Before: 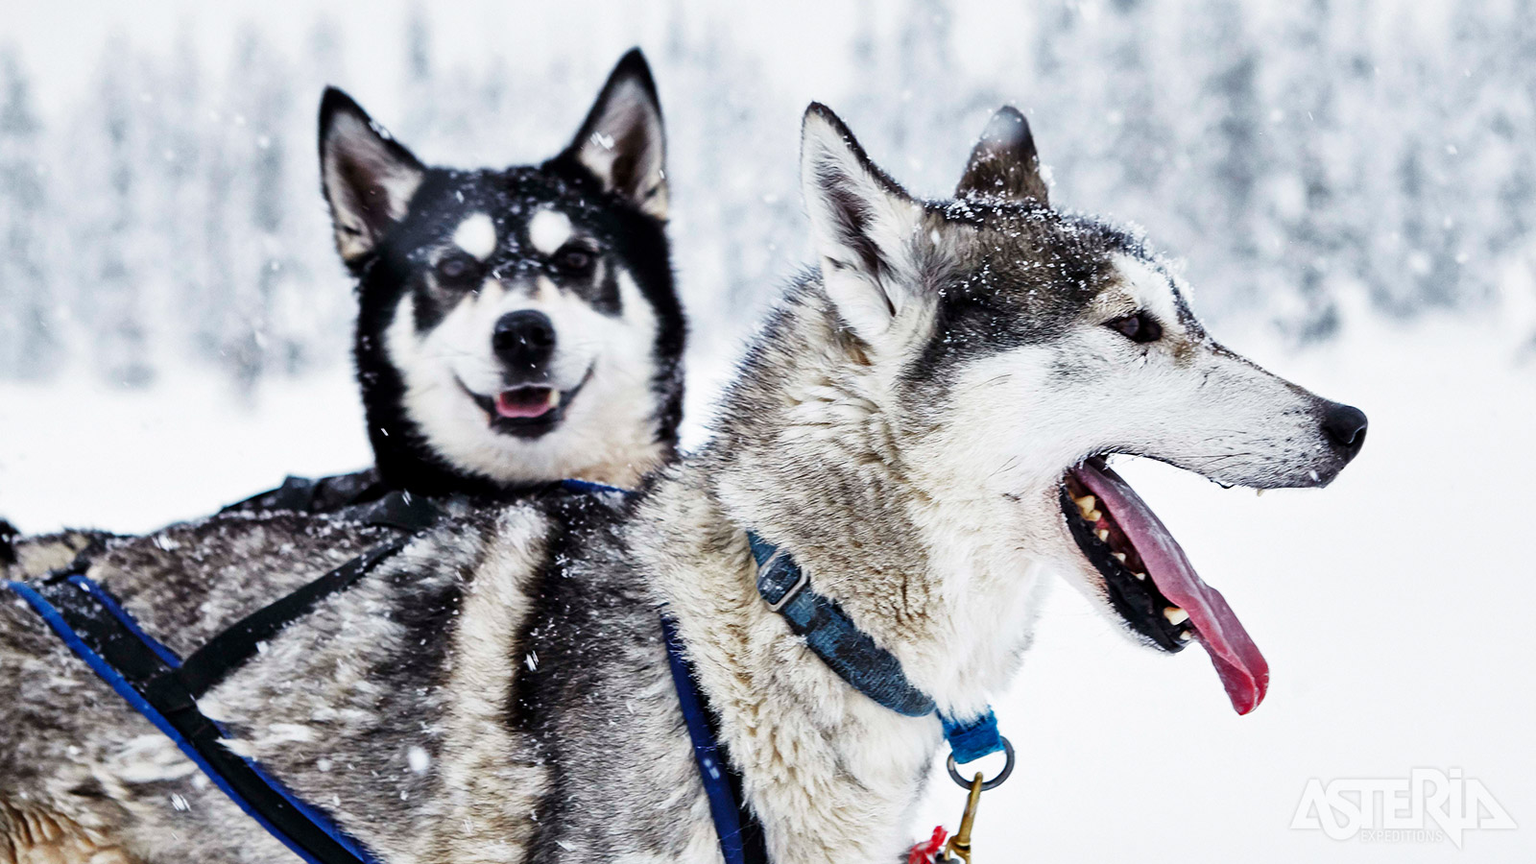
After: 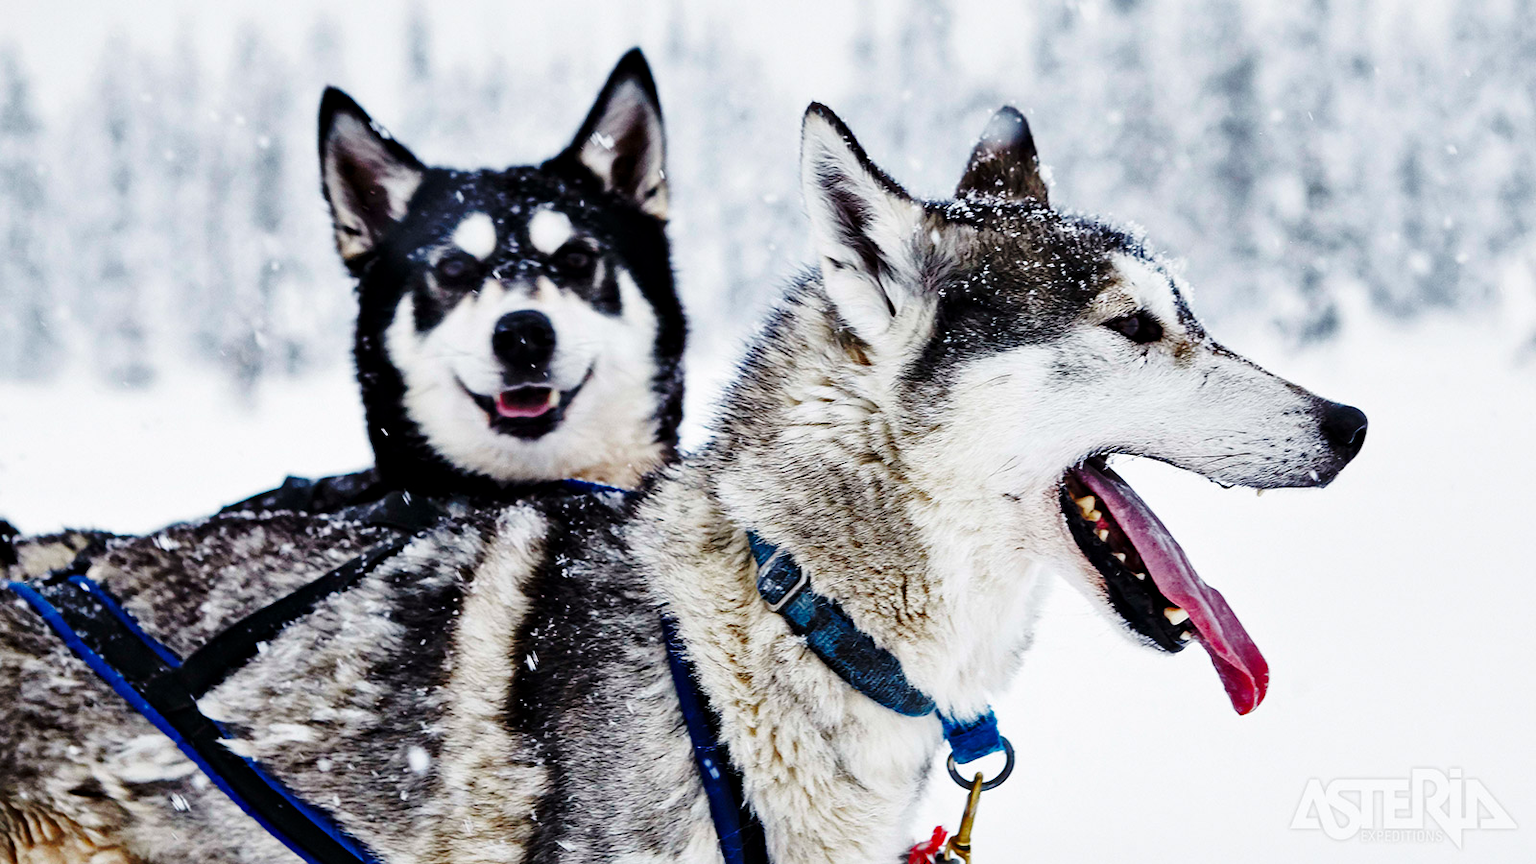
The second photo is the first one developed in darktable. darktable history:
base curve: curves: ch0 [(0, 0) (0.073, 0.04) (0.157, 0.139) (0.492, 0.492) (0.758, 0.758) (1, 1)], preserve colors none
haze removal: strength 0.29, distance 0.25, compatibility mode true, adaptive false
